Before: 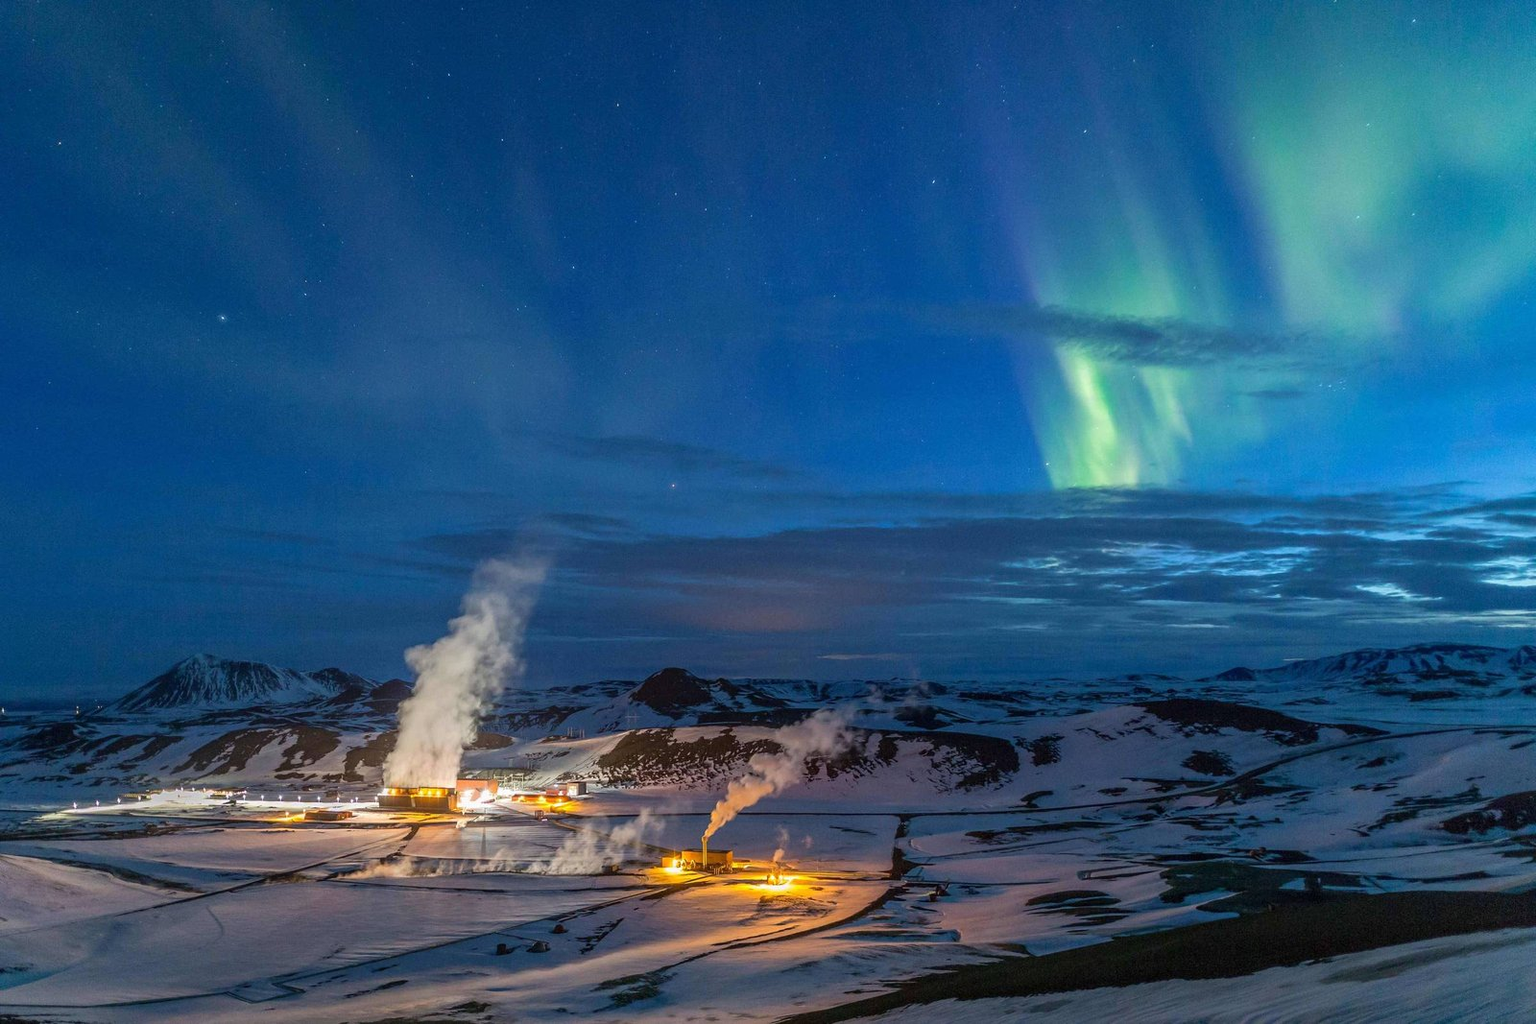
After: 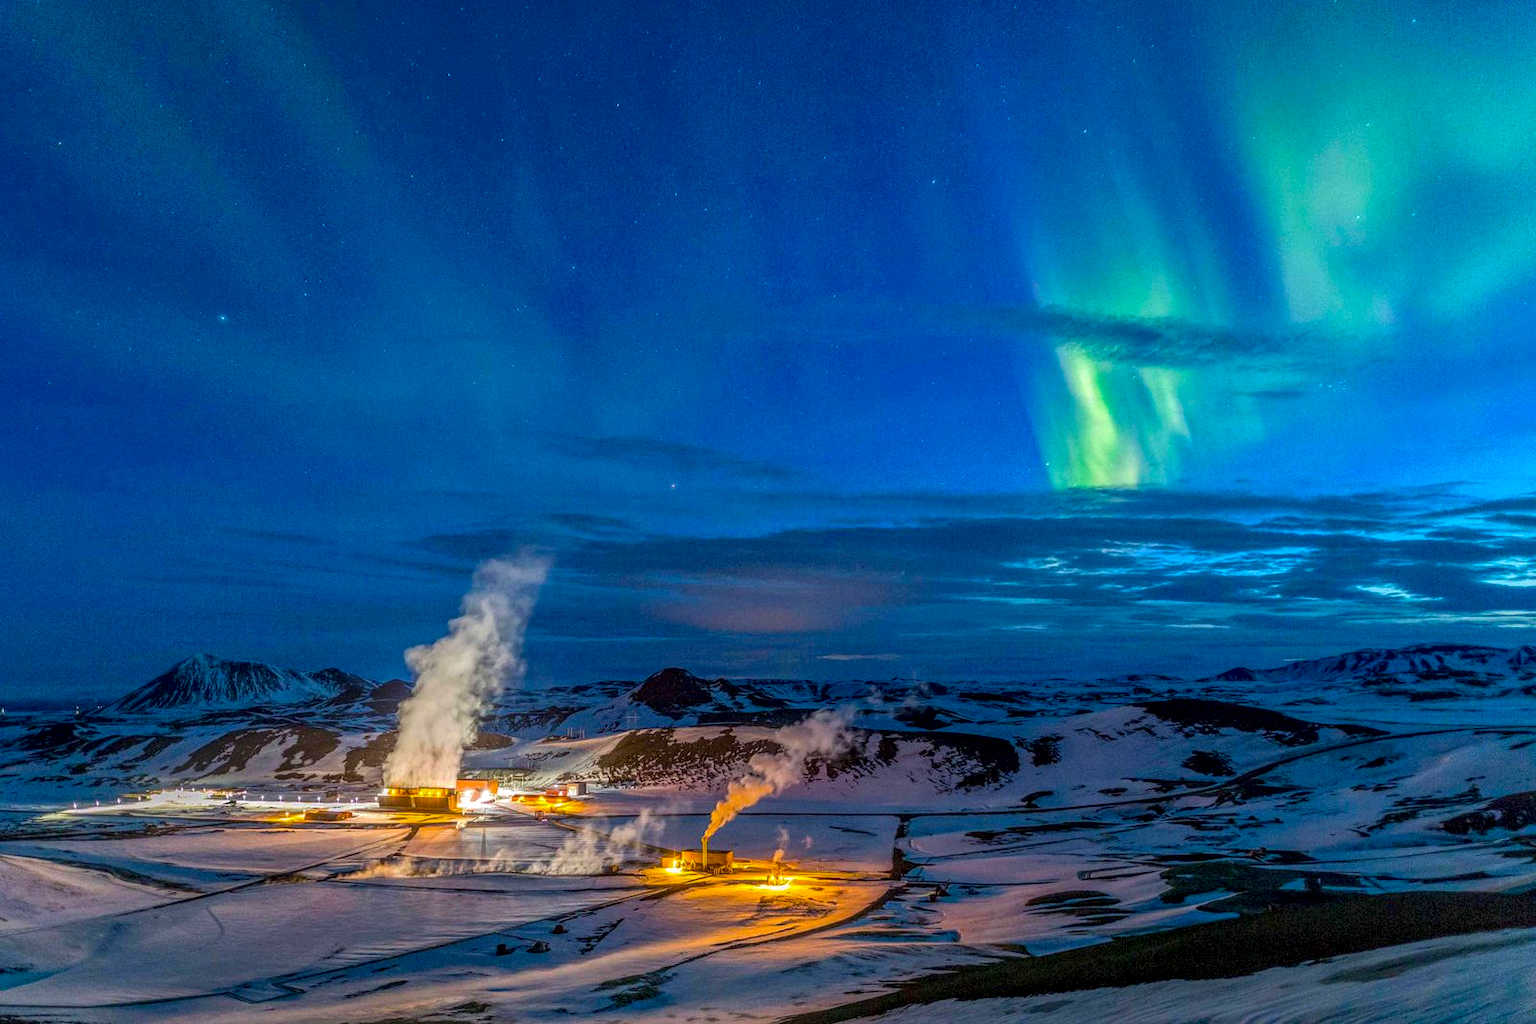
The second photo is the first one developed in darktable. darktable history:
local contrast: highlights 74%, shadows 55%, detail 176%, midtone range 0.207
color balance rgb: linear chroma grading › global chroma 15%, perceptual saturation grading › global saturation 30%
